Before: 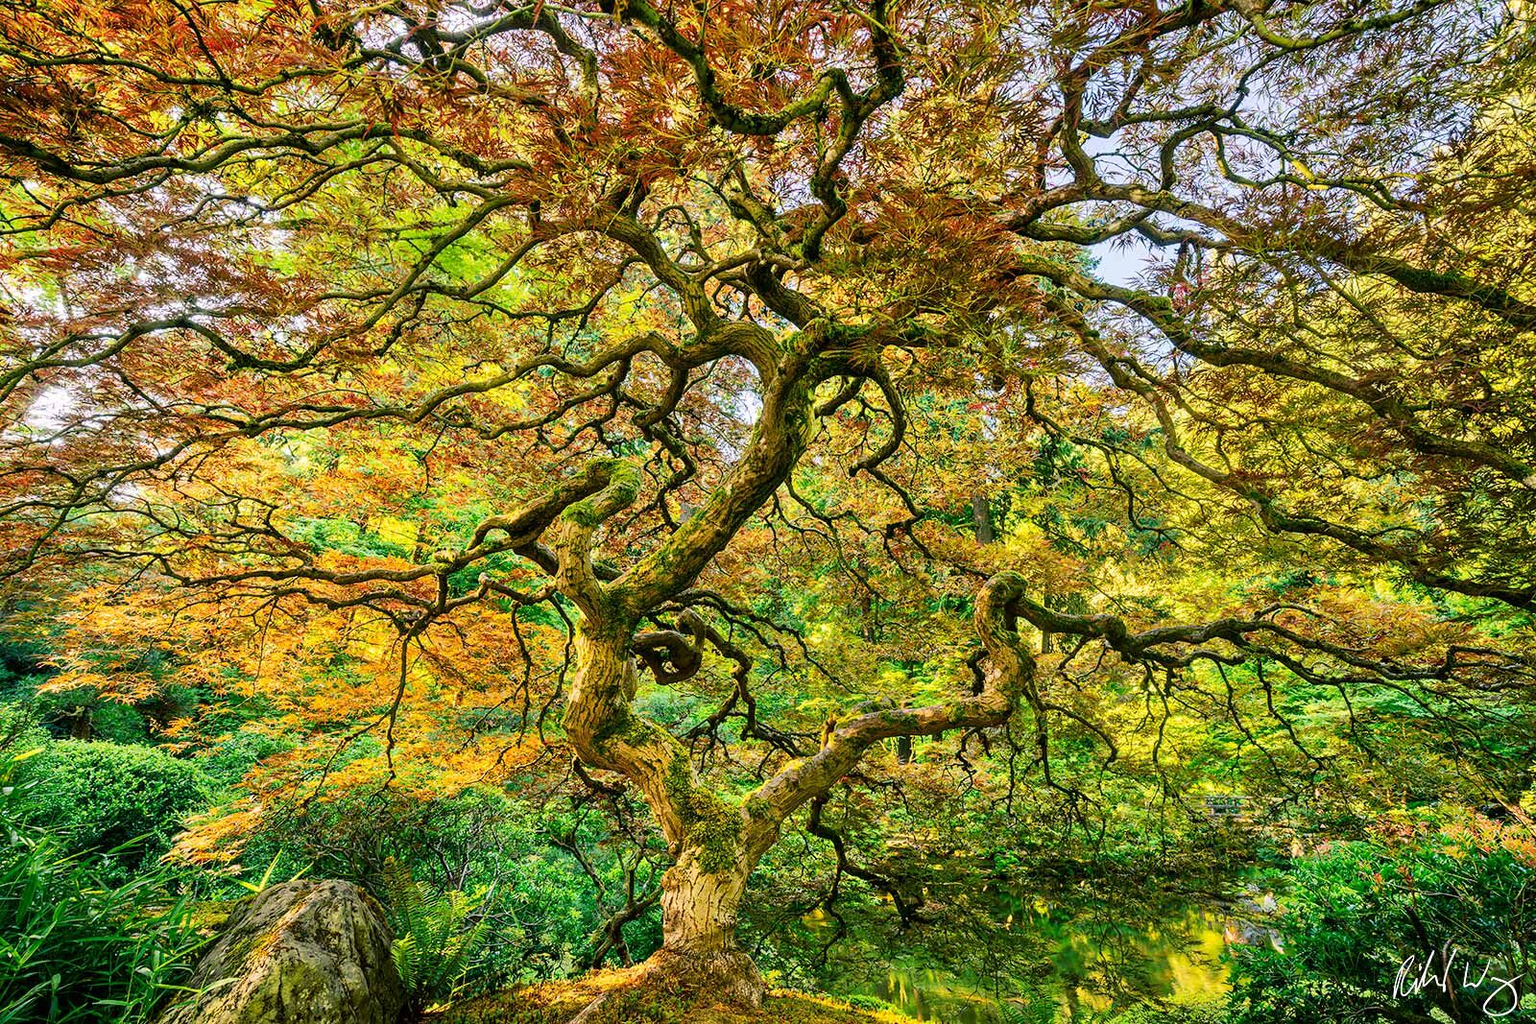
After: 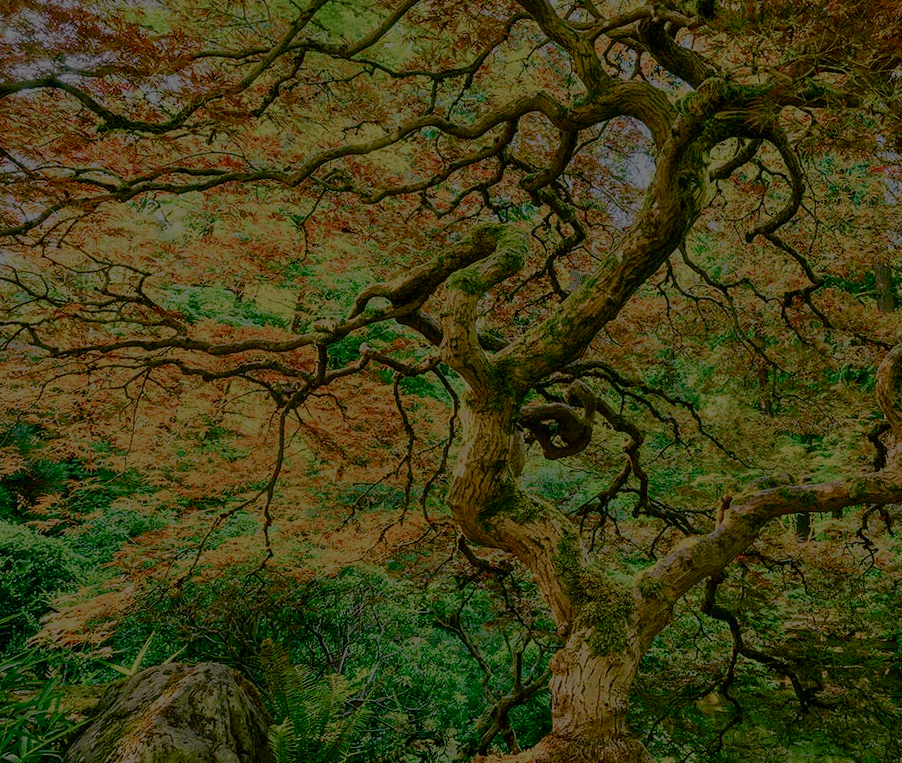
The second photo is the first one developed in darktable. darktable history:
color balance rgb: perceptual saturation grading › global saturation 20%, perceptual saturation grading › highlights -25.503%, perceptual saturation grading › shadows 49.582%, perceptual brilliance grading › global brilliance -48.285%, contrast -9.515%
crop: left 8.694%, top 23.824%, right 34.88%, bottom 4.589%
